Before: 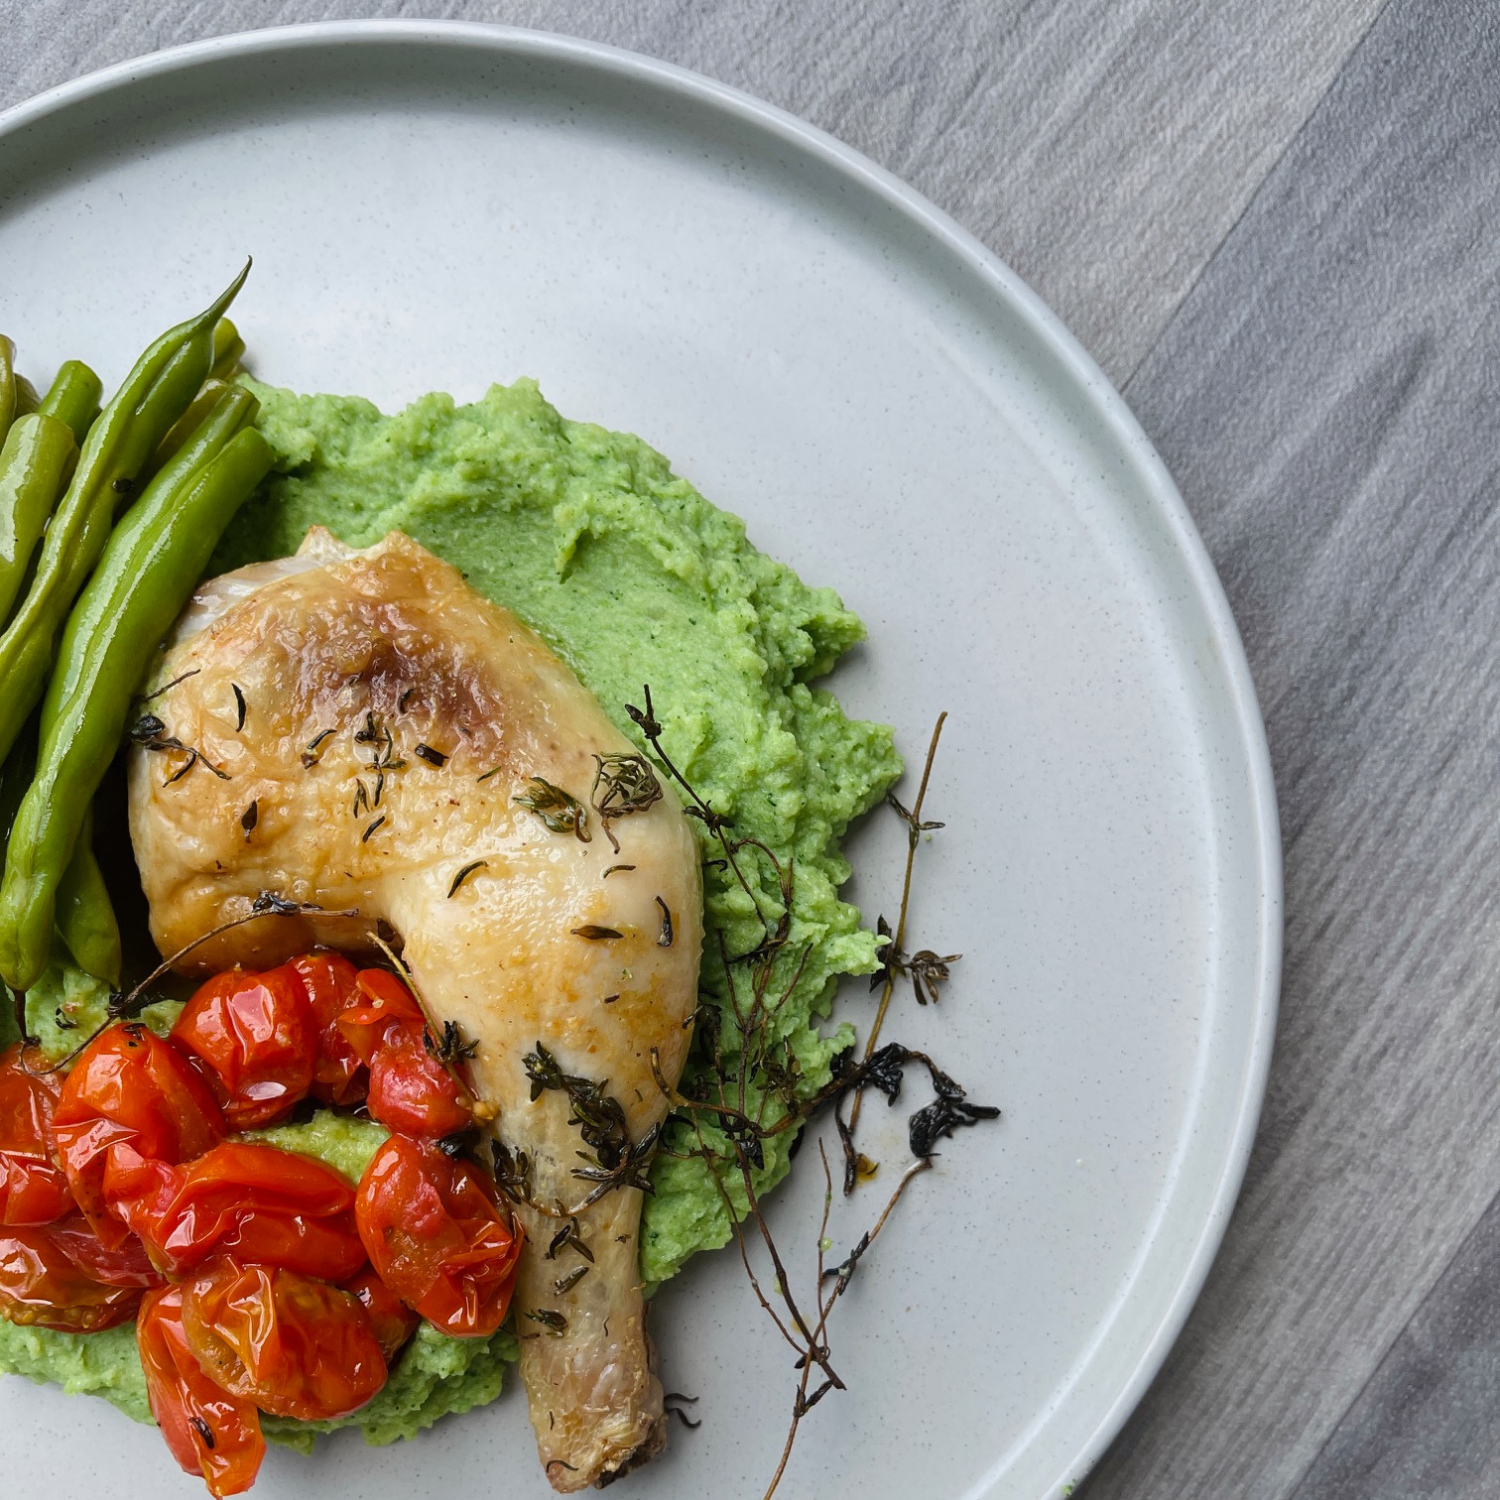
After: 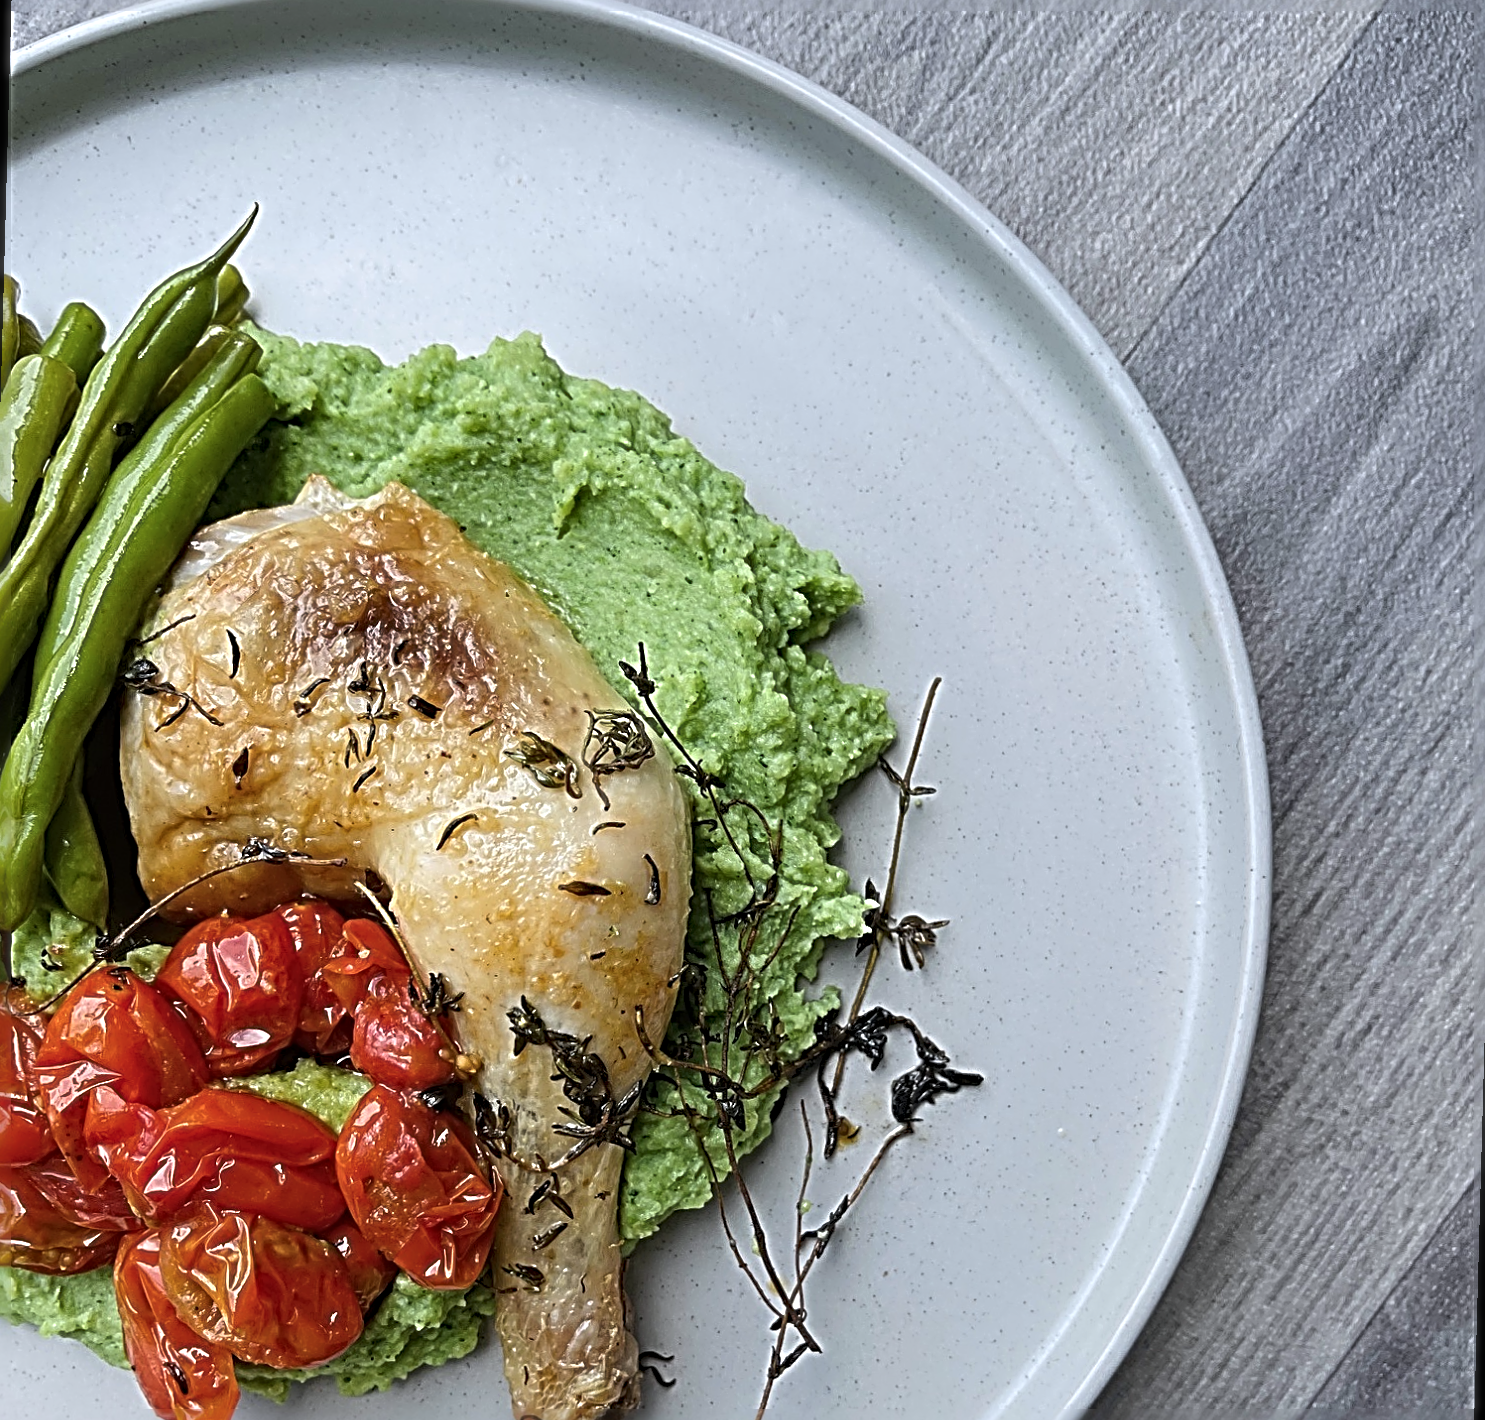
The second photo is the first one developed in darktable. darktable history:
rotate and perspective: rotation 1.57°, crop left 0.018, crop right 0.982, crop top 0.039, crop bottom 0.961
tone equalizer: on, module defaults
sharpen: radius 4.001, amount 2
white balance: red 0.98, blue 1.034
soften: size 10%, saturation 50%, brightness 0.2 EV, mix 10%
